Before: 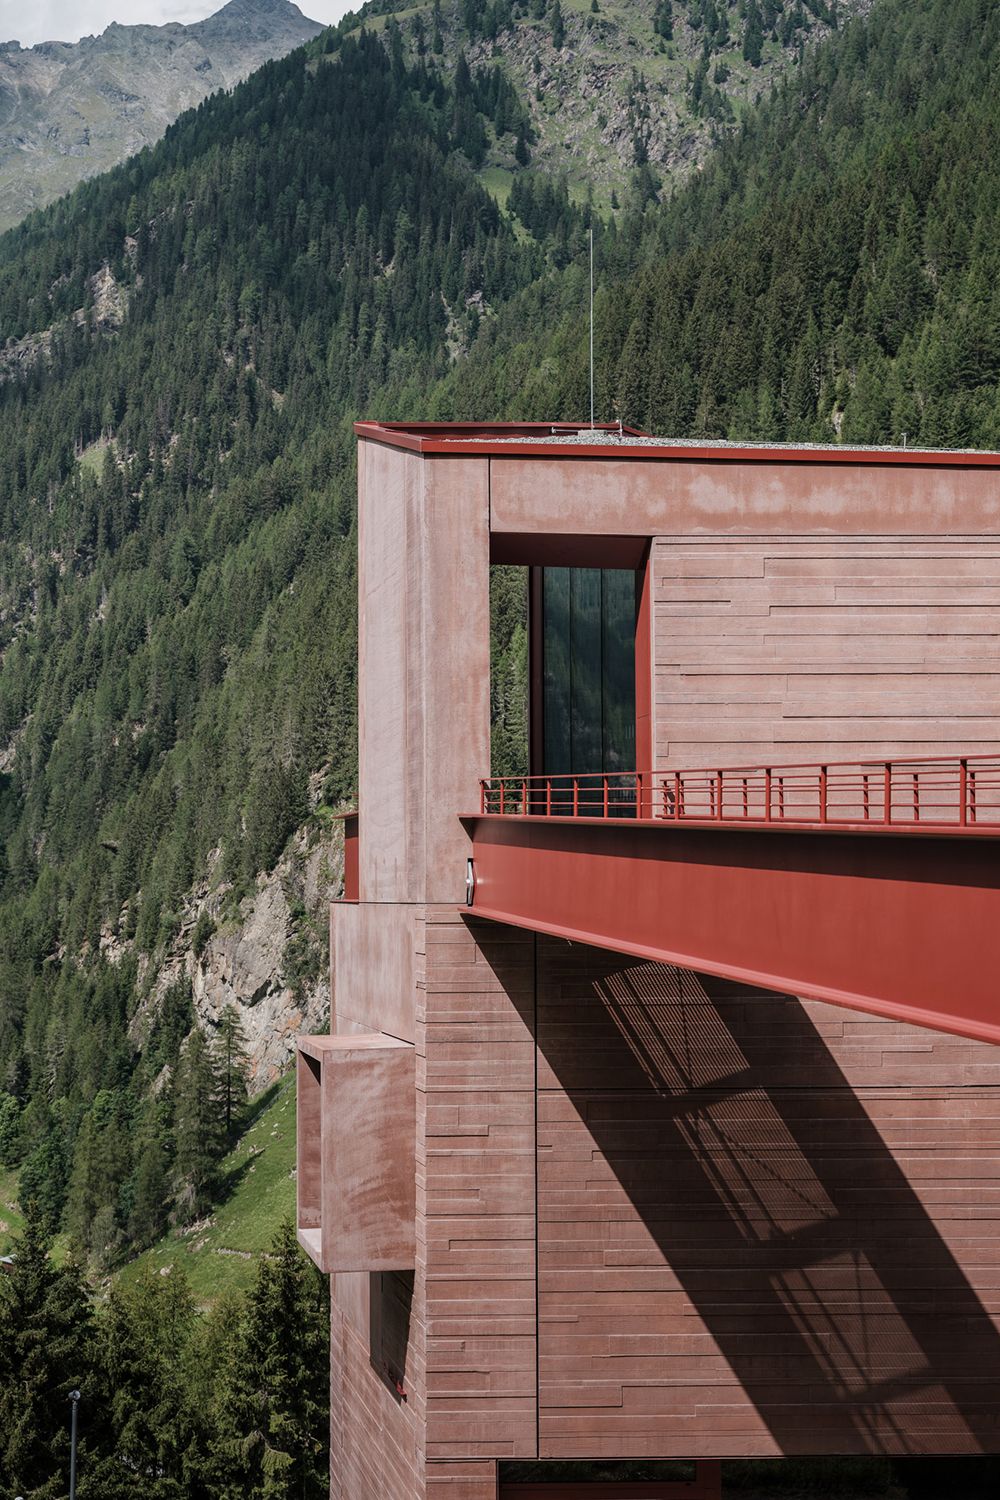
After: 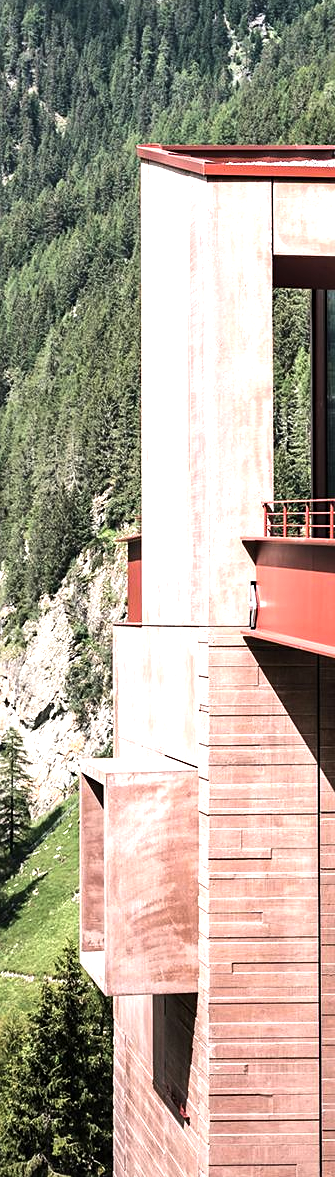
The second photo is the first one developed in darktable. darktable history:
sharpen: amount 0.2
crop and rotate: left 21.77%, top 18.528%, right 44.676%, bottom 2.997%
exposure: exposure 1 EV, compensate highlight preservation false
tone equalizer: -8 EV -0.75 EV, -7 EV -0.7 EV, -6 EV -0.6 EV, -5 EV -0.4 EV, -3 EV 0.4 EV, -2 EV 0.6 EV, -1 EV 0.7 EV, +0 EV 0.75 EV, edges refinement/feathering 500, mask exposure compensation -1.57 EV, preserve details no
